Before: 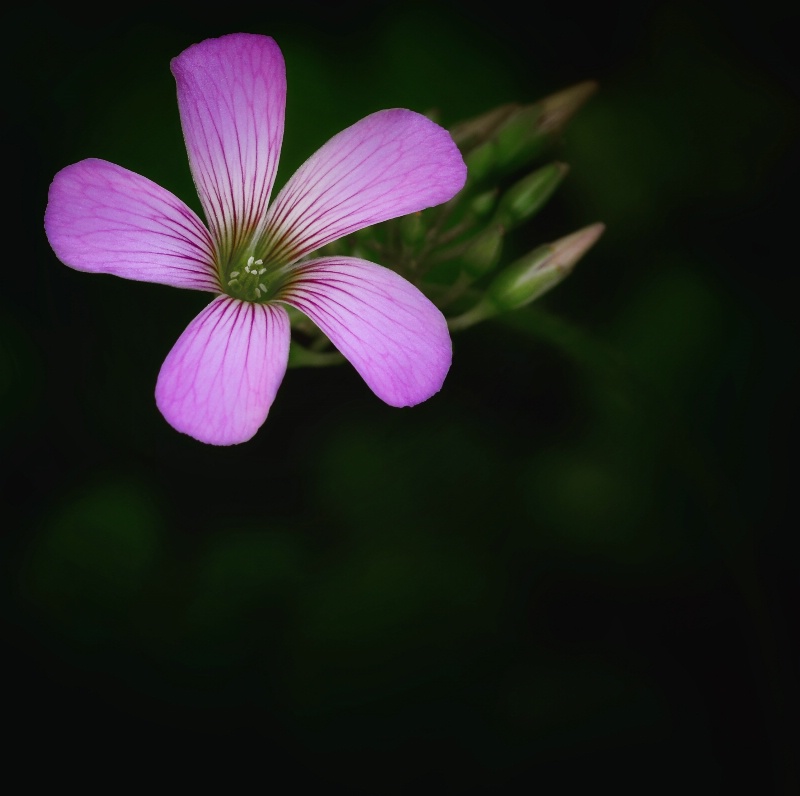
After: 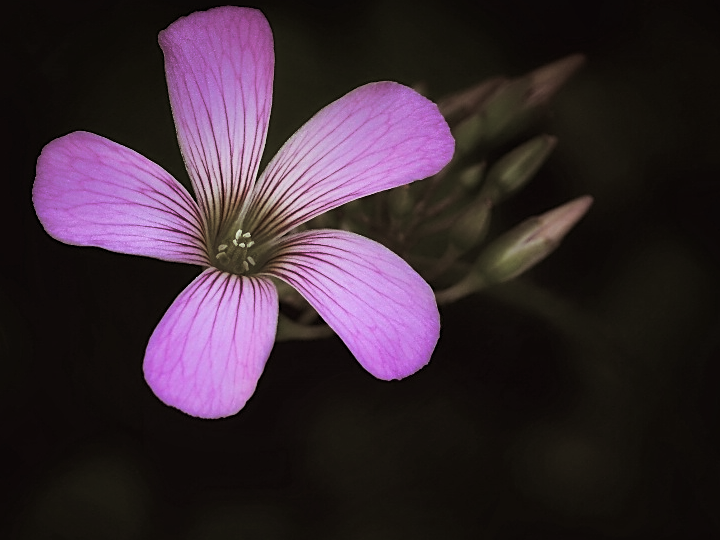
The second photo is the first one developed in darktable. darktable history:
crop: left 1.509%, top 3.452%, right 7.696%, bottom 28.452%
split-toning: shadows › saturation 0.24, highlights › hue 54°, highlights › saturation 0.24
sharpen: on, module defaults
